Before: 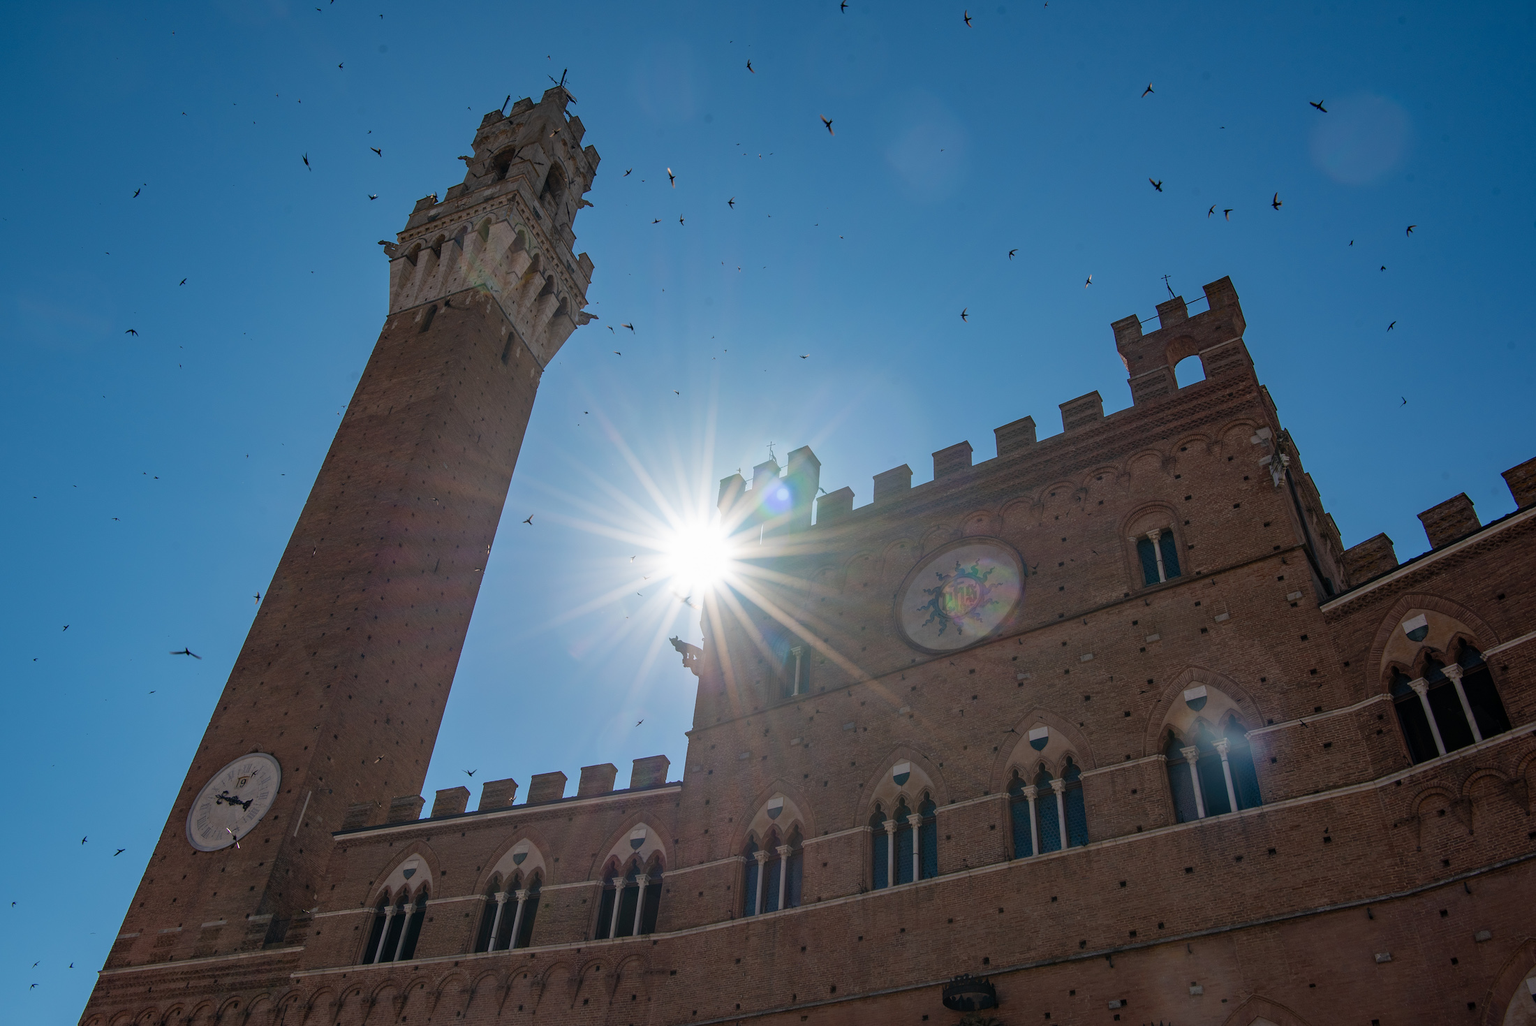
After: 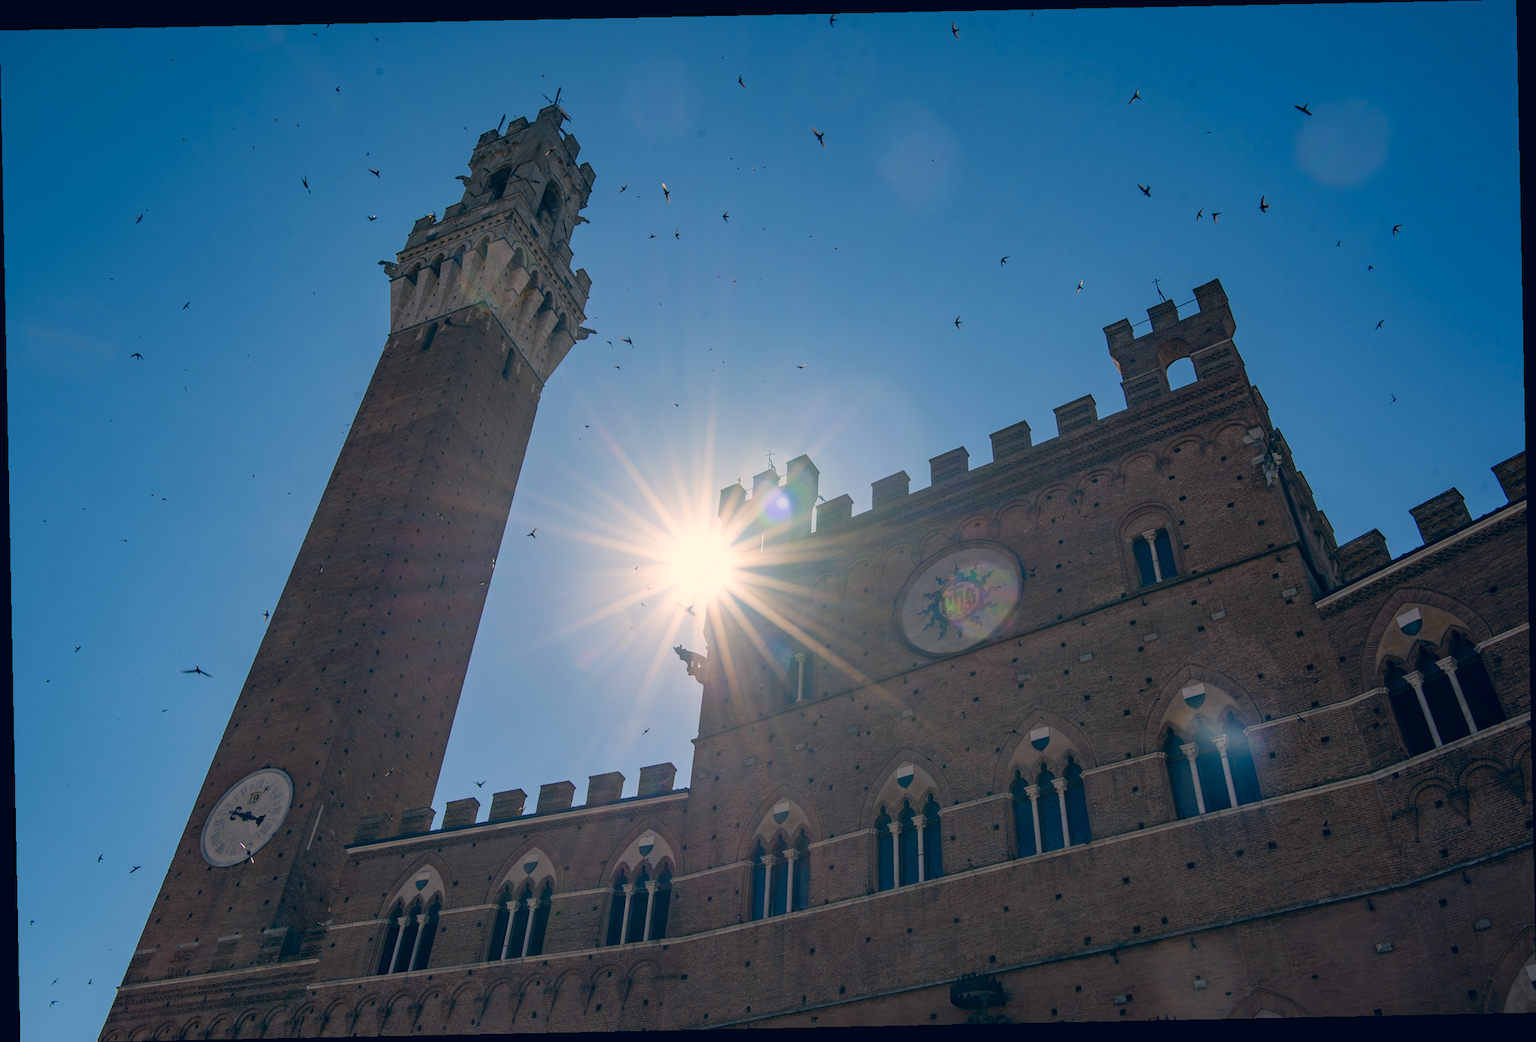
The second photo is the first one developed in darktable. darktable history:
rotate and perspective: rotation -1.17°, automatic cropping off
color correction: highlights a* 10.32, highlights b* 14.66, shadows a* -9.59, shadows b* -15.02
